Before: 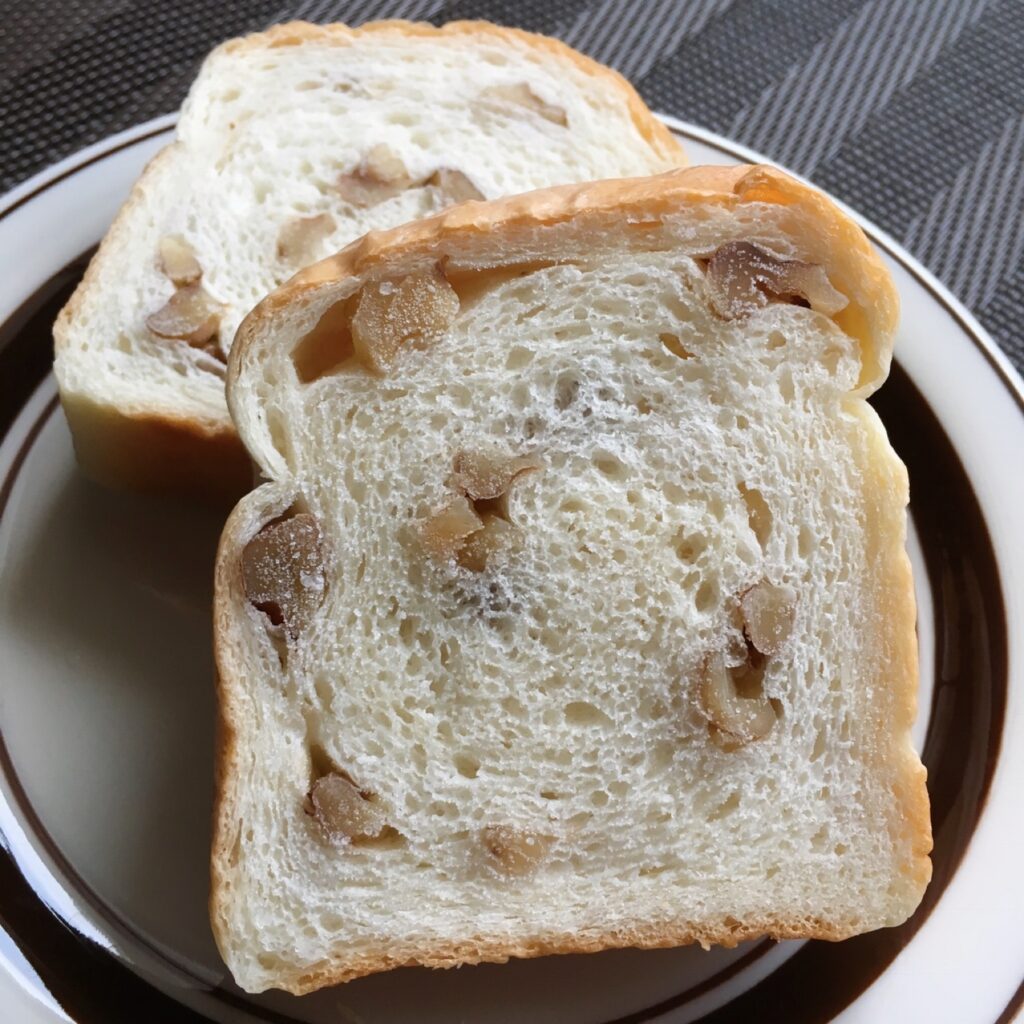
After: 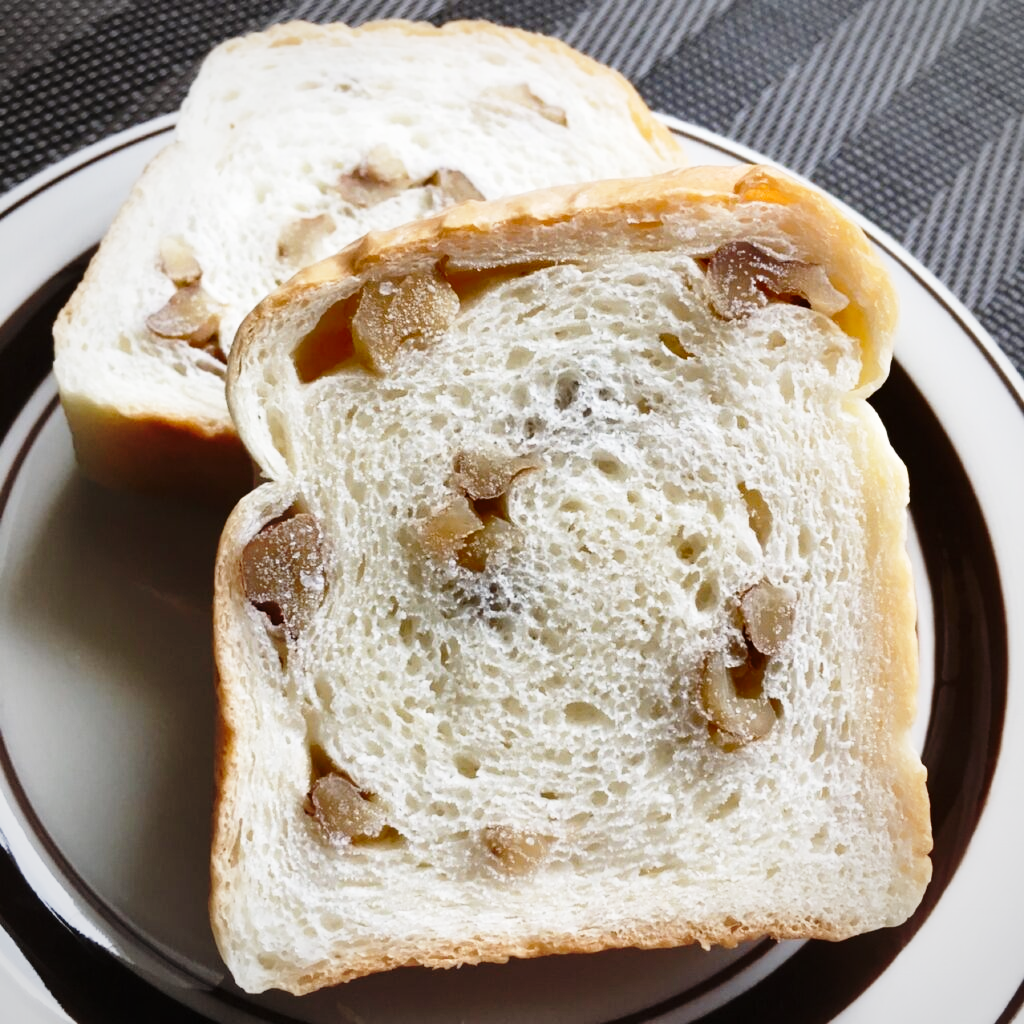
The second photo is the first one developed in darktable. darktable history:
vignetting: fall-off start 79.81%, brightness -0.269, unbound false
base curve: curves: ch0 [(0, 0) (0.028, 0.03) (0.121, 0.232) (0.46, 0.748) (0.859, 0.968) (1, 1)], preserve colors none
shadows and highlights: shadows 61.04, soften with gaussian
tone equalizer: on, module defaults
